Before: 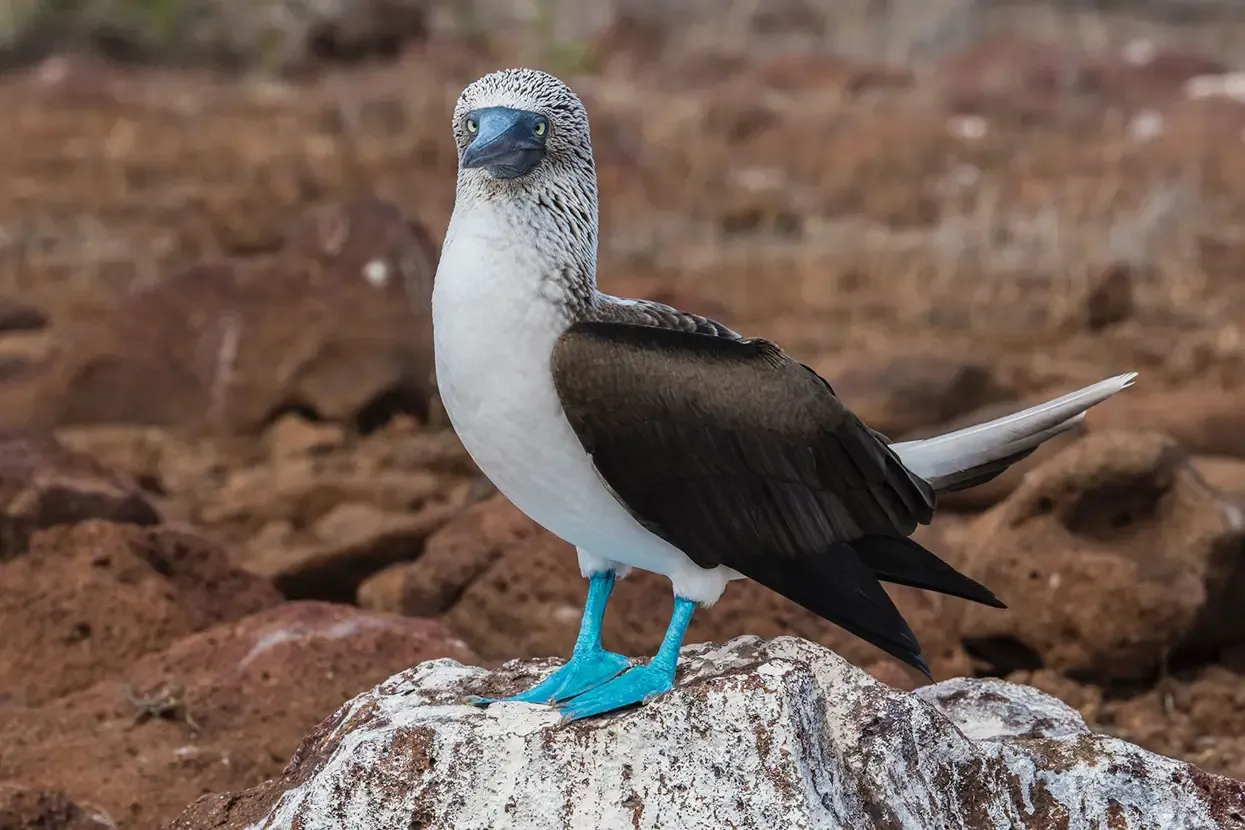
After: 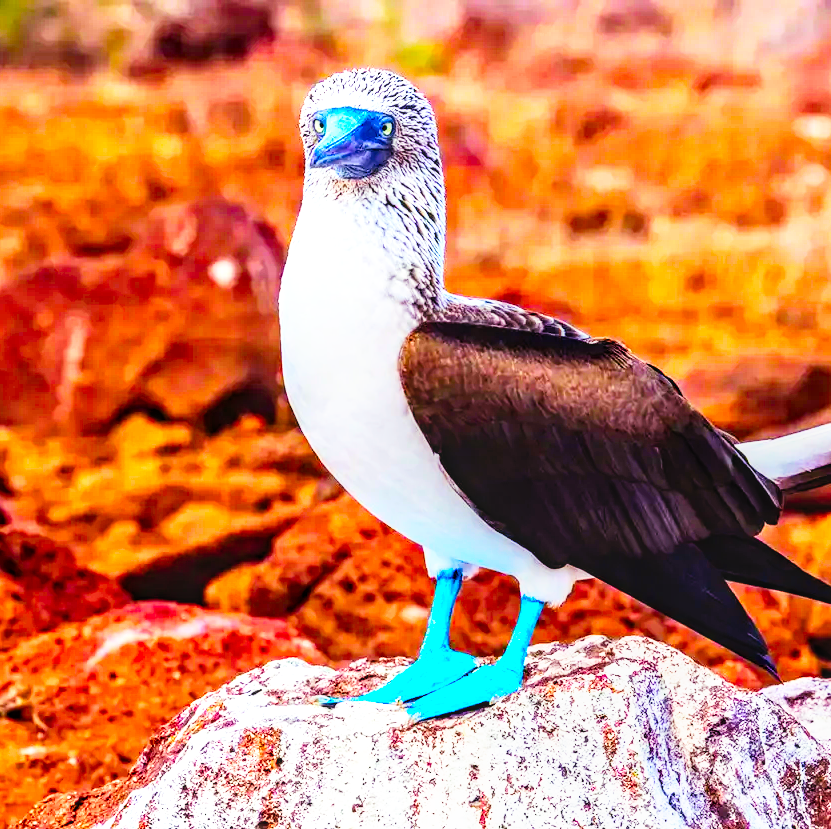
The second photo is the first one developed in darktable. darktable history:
base curve: curves: ch0 [(0, 0) (0.007, 0.004) (0.027, 0.03) (0.046, 0.07) (0.207, 0.54) (0.442, 0.872) (0.673, 0.972) (1, 1)], preserve colors none
crop and rotate: left 12.309%, right 20.92%
local contrast: on, module defaults
color balance rgb: shadows lift › luminance 0.398%, shadows lift › chroma 6.733%, shadows lift › hue 297.49°, linear chroma grading › global chroma 22.542%, perceptual saturation grading › global saturation 36.999%, perceptual saturation grading › shadows 35.303%, perceptual brilliance grading › global brilliance 4.224%, global vibrance 9.691%
exposure: compensate highlight preservation false
haze removal: adaptive false
contrast brightness saturation: contrast 0.2, brightness 0.165, saturation 0.221
